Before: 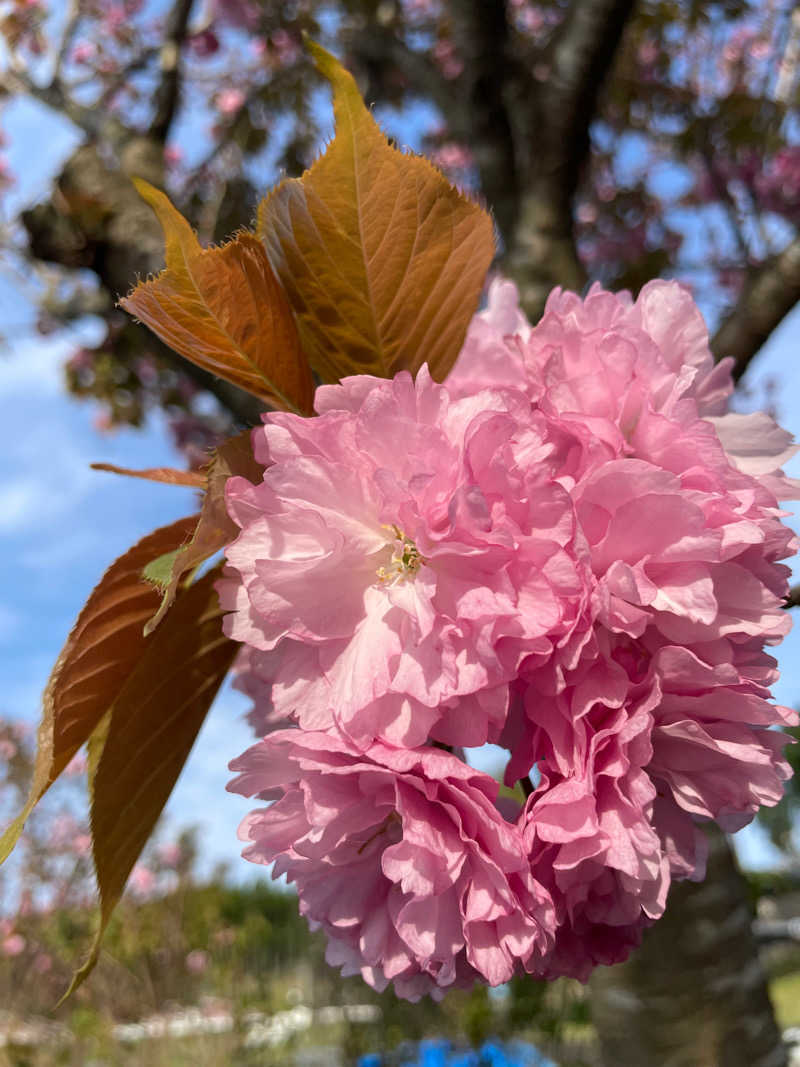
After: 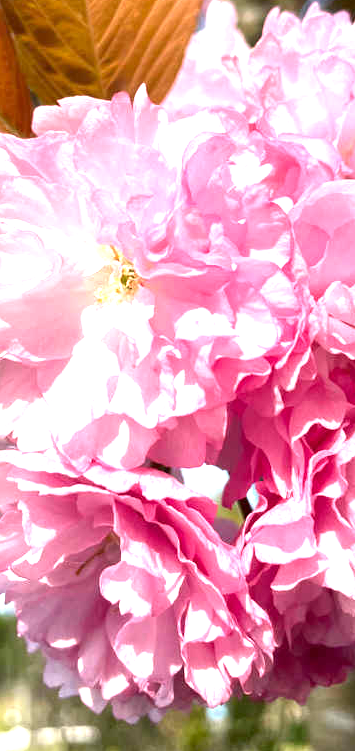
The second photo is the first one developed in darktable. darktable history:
crop: left 35.277%, top 26.158%, right 20.235%, bottom 3.42%
color correction: highlights b* 0.052
contrast brightness saturation: contrast 0.026, brightness -0.036
exposure: black level correction 0, exposure 1.582 EV, compensate highlight preservation false
